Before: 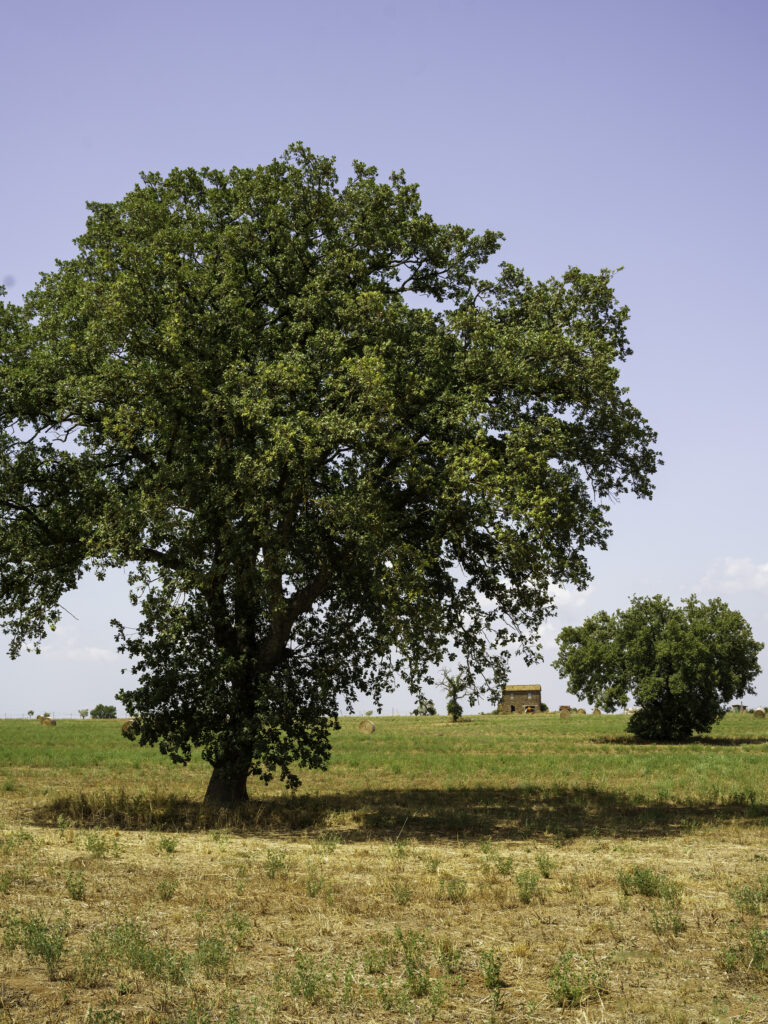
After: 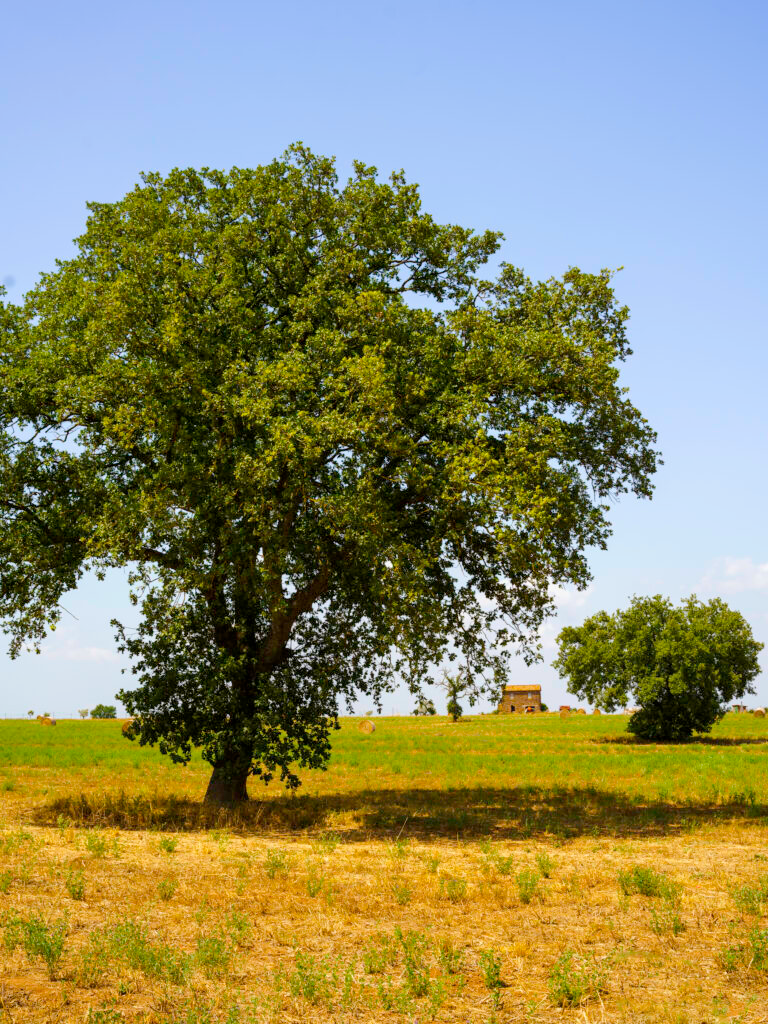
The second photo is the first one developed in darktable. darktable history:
contrast brightness saturation: contrast 0.08, saturation 0.02
color balance rgb: perceptual saturation grading › global saturation 25%, perceptual brilliance grading › mid-tones 10%, perceptual brilliance grading › shadows 15%, global vibrance 20%
